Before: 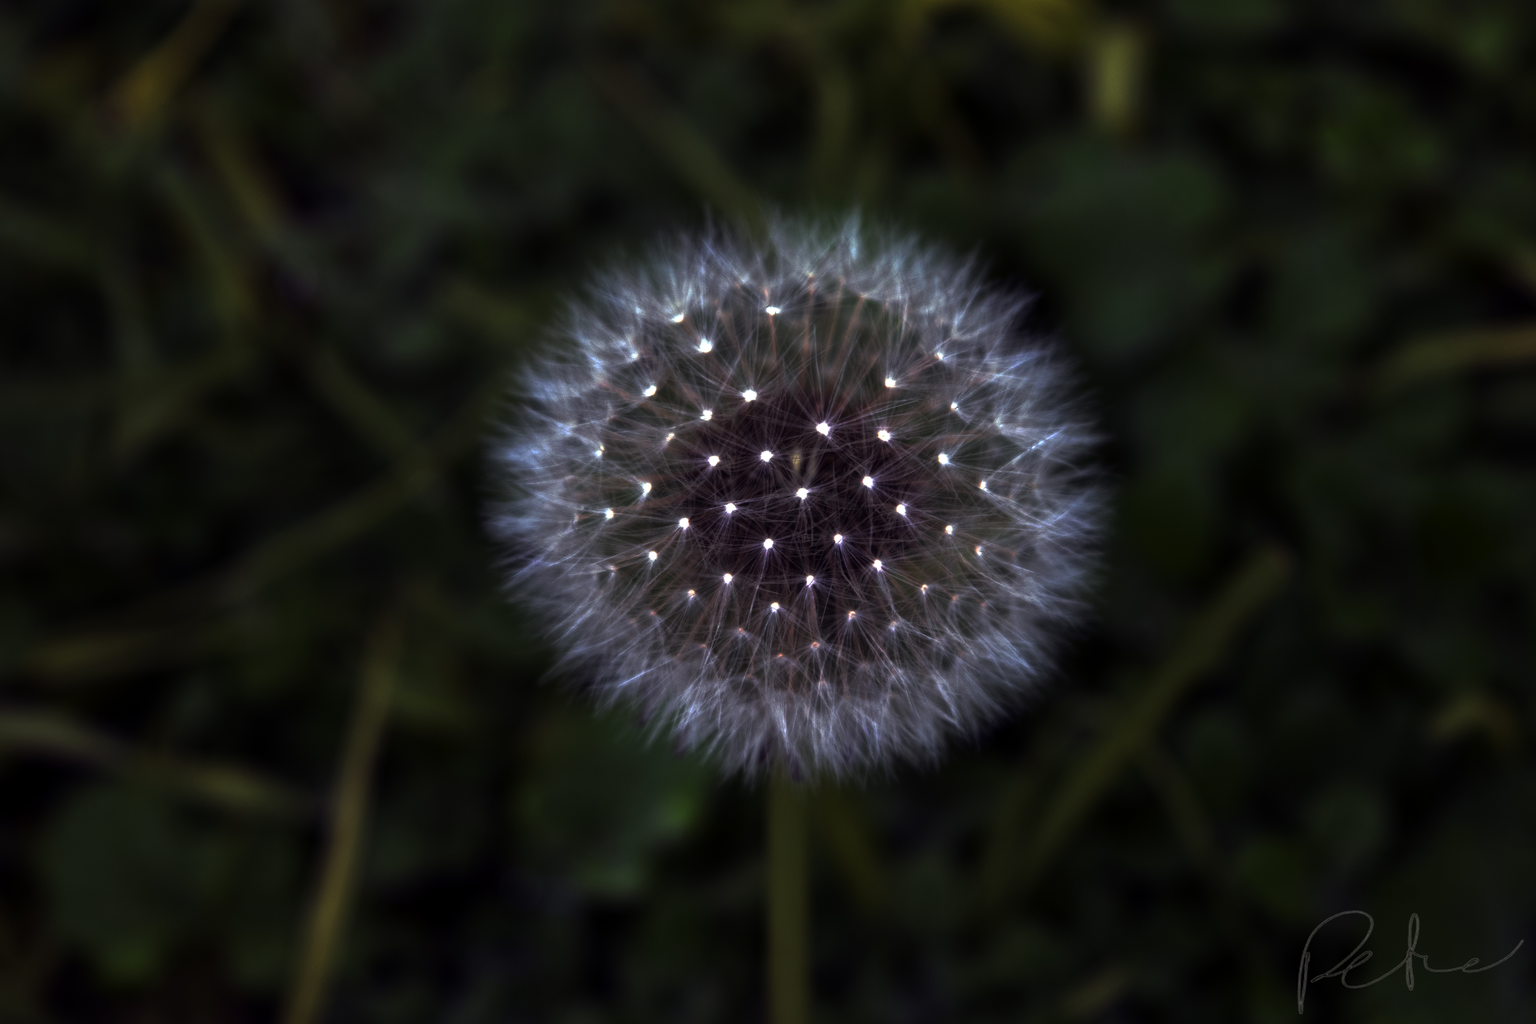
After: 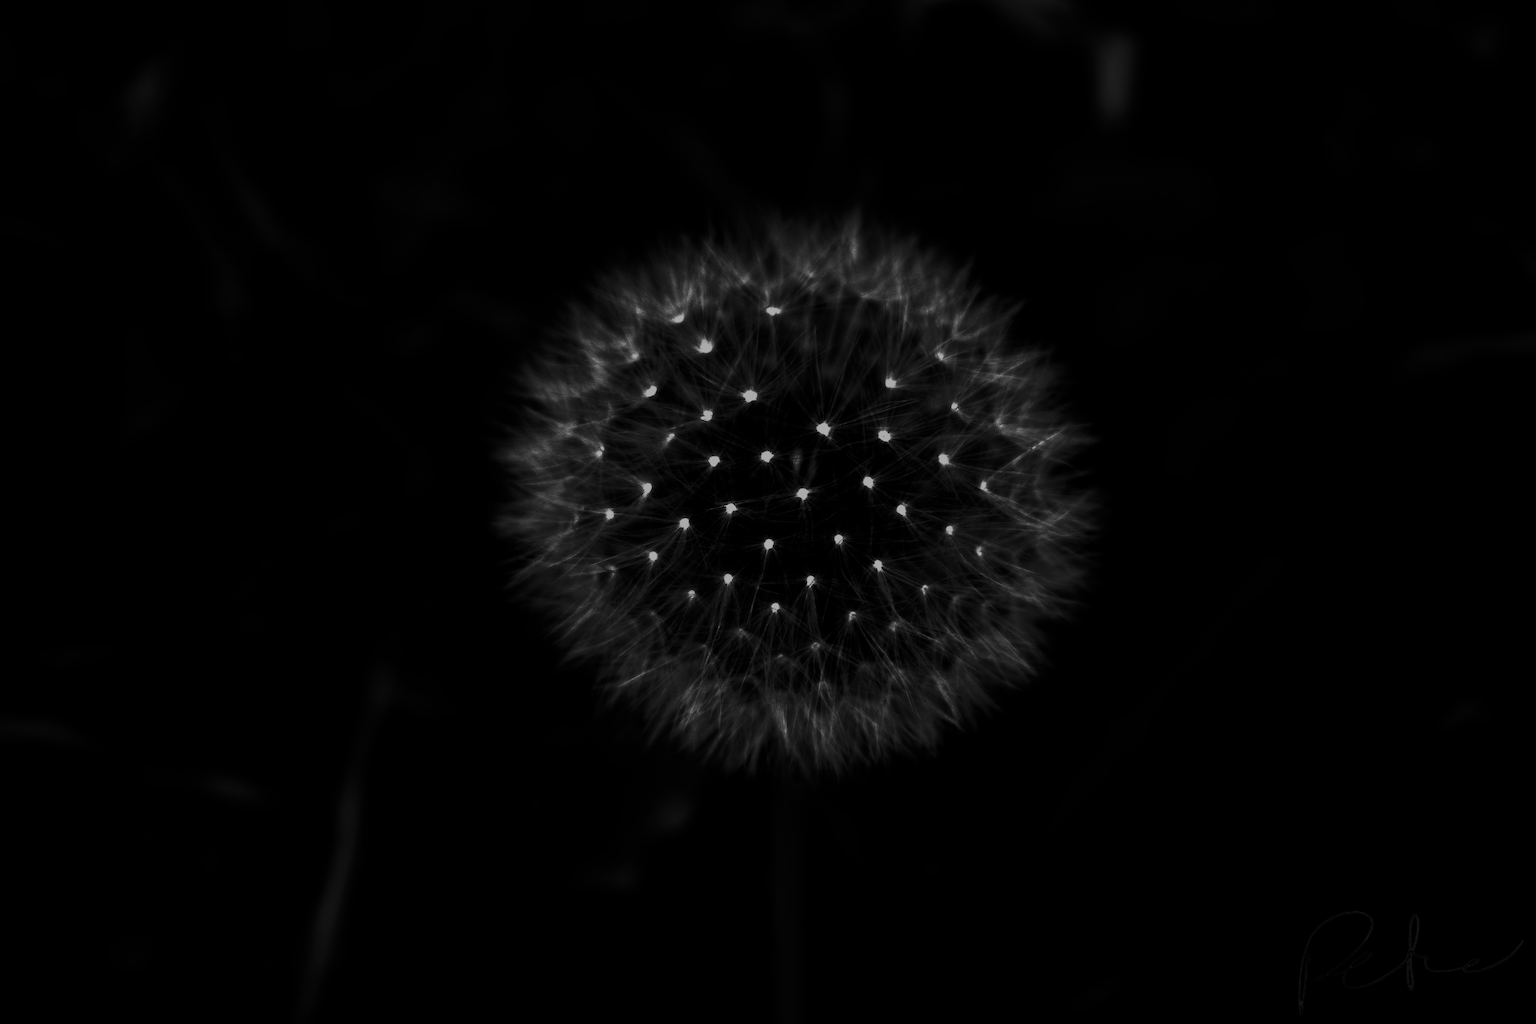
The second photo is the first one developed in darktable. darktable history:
filmic rgb: black relative exposure -7.97 EV, white relative exposure 4.06 EV, hardness 4.13, contrast 0.934
contrast brightness saturation: contrast -0.038, brightness -0.577, saturation -0.999
